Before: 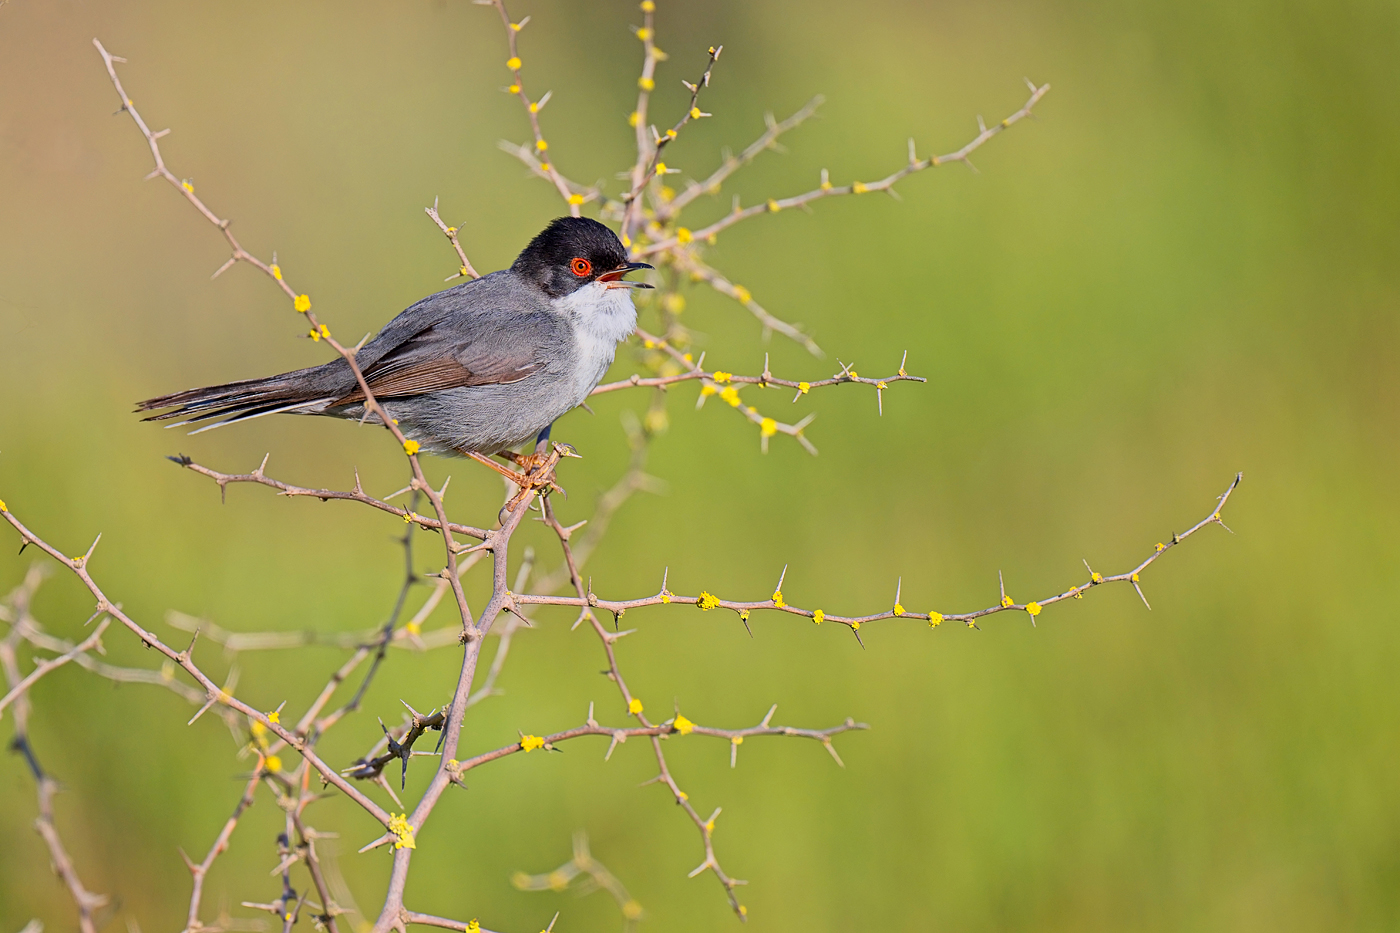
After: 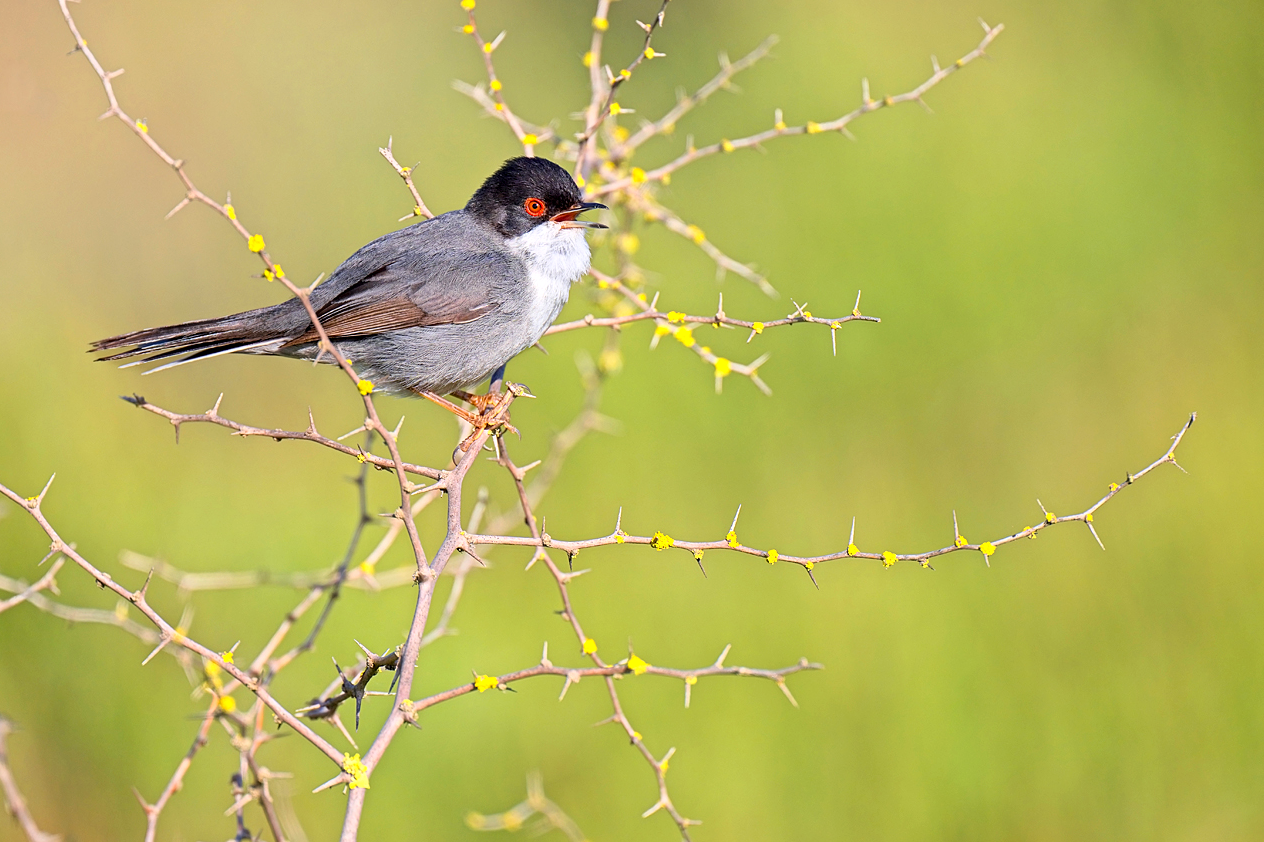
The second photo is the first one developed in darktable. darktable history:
crop: left 3.305%, top 6.436%, right 6.389%, bottom 3.258%
exposure: black level correction 0.001, exposure 0.5 EV, compensate exposure bias true, compensate highlight preservation false
